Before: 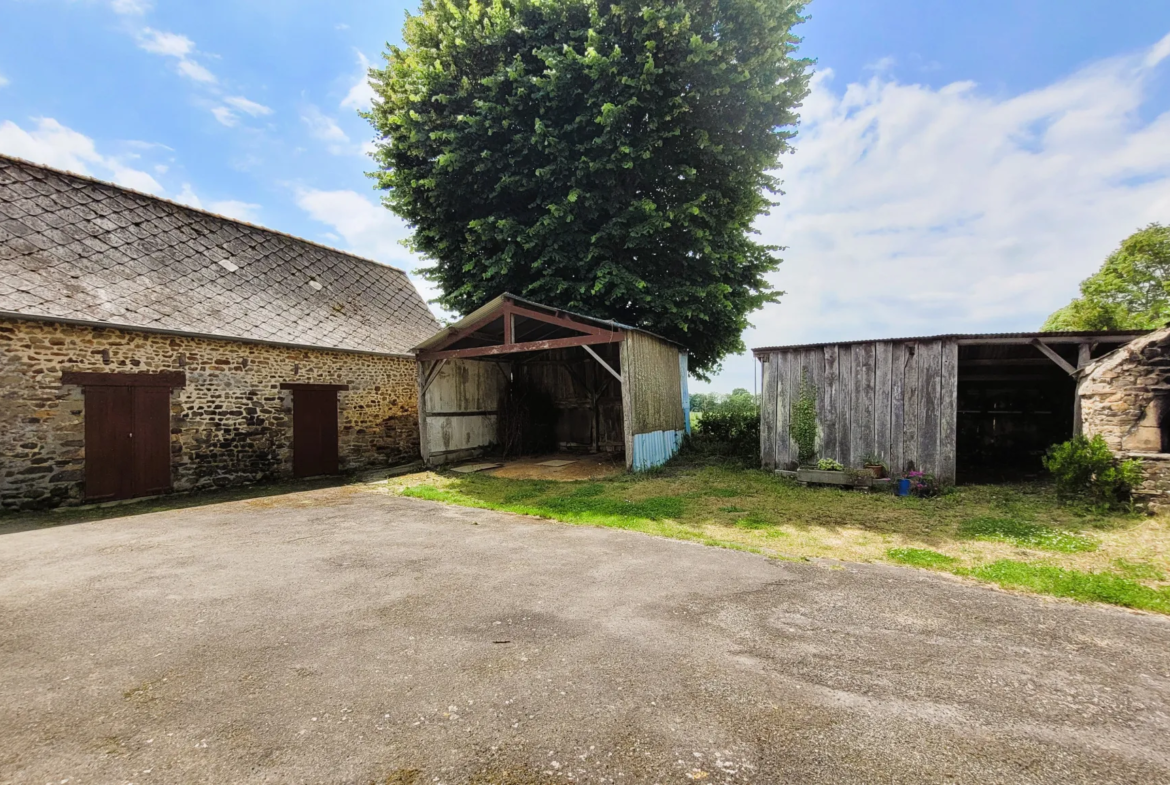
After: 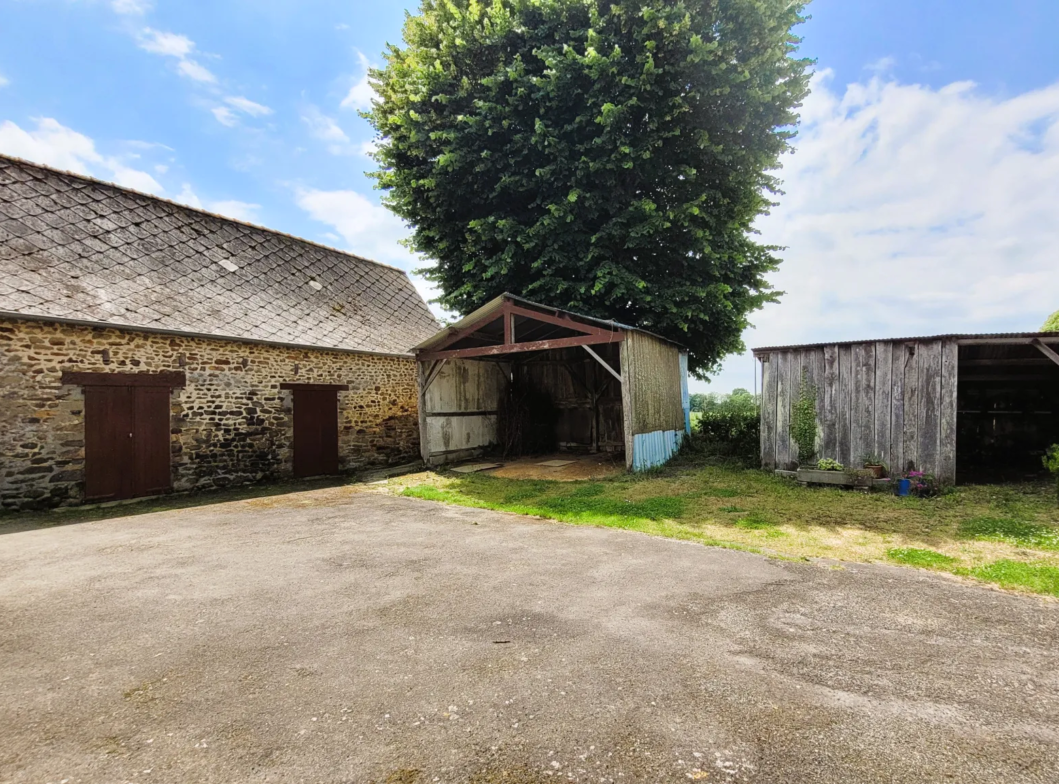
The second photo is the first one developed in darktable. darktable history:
crop: right 9.486%, bottom 0.048%
levels: mode automatic
